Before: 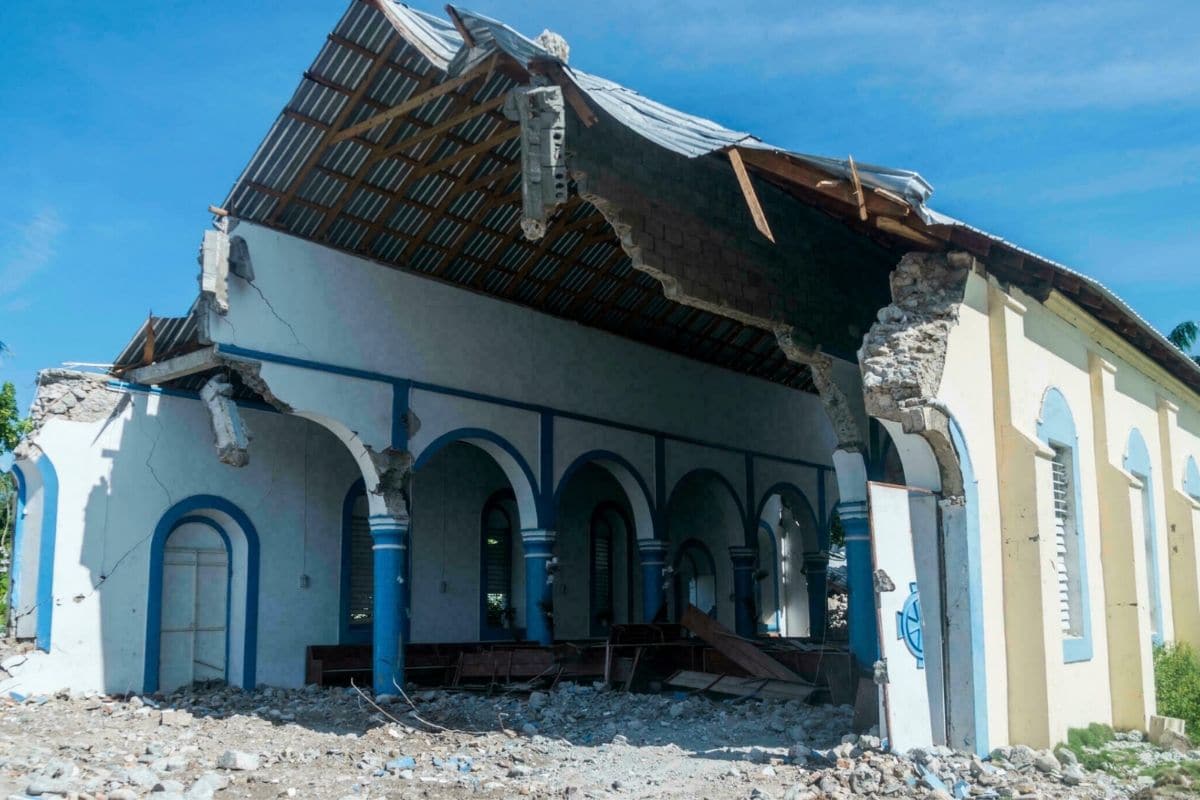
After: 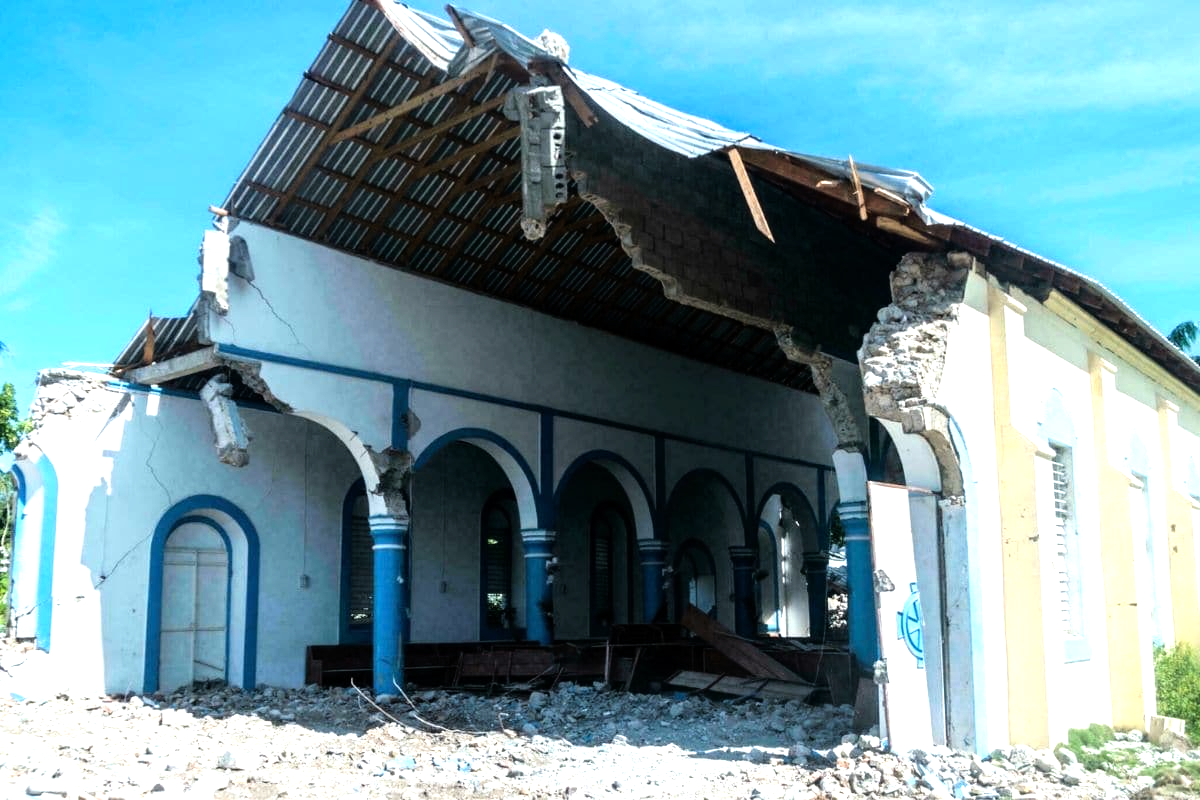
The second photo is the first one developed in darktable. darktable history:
tone equalizer: -8 EV -1.08 EV, -7 EV -1 EV, -6 EV -0.88 EV, -5 EV -0.574 EV, -3 EV 0.574 EV, -2 EV 0.895 EV, -1 EV 1.01 EV, +0 EV 1.07 EV
